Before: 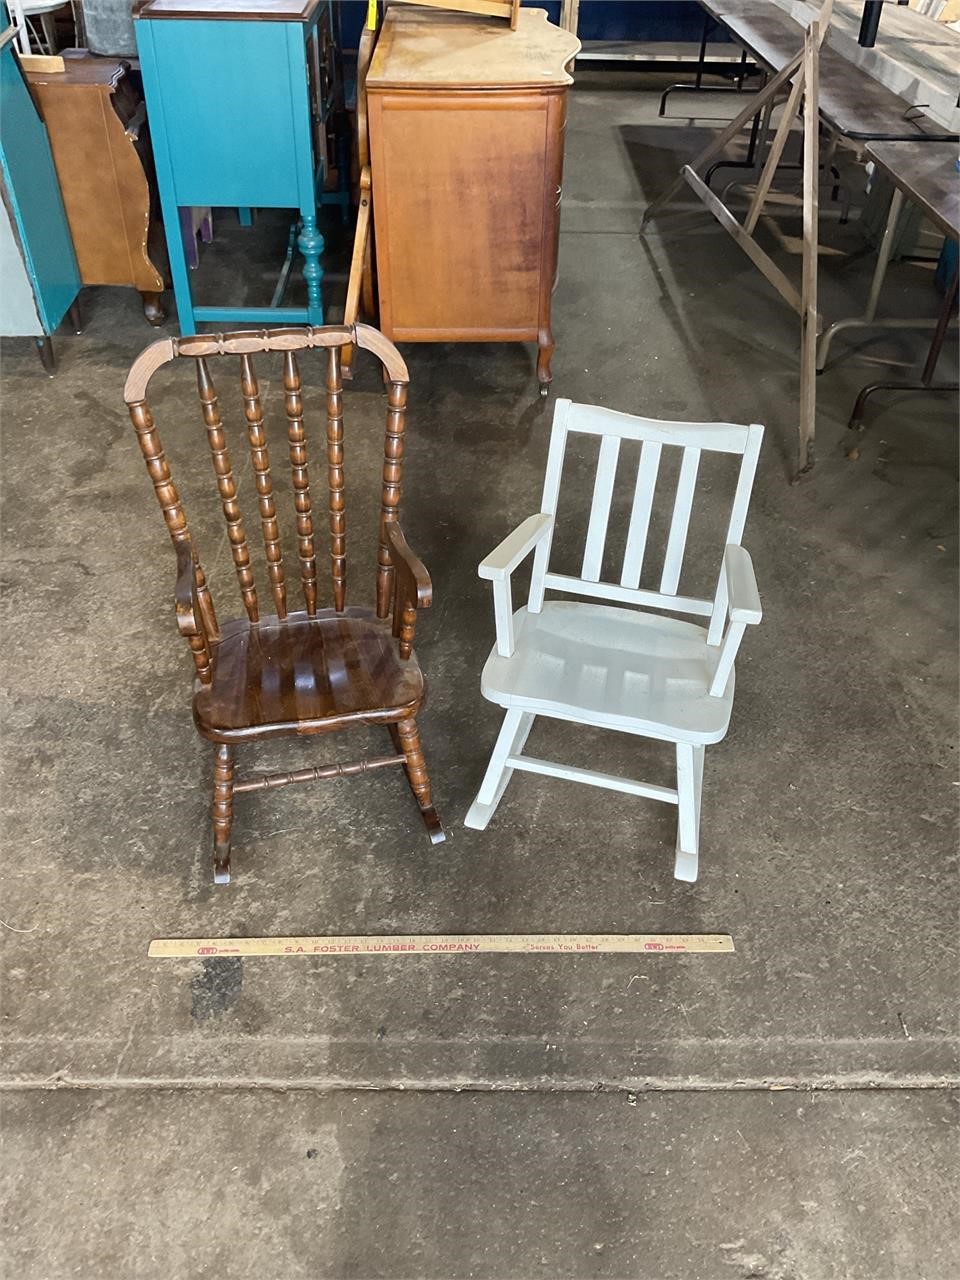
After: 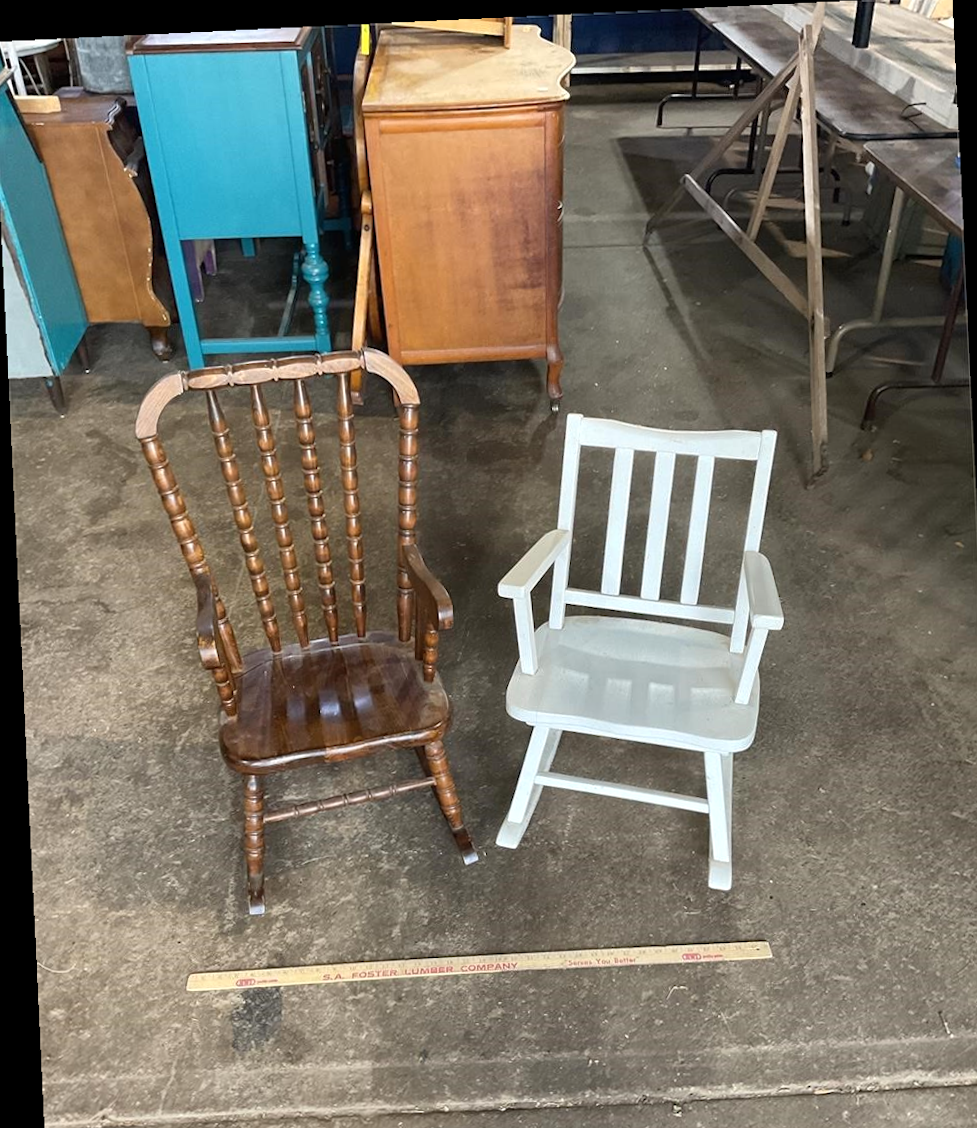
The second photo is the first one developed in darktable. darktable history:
exposure: exposure 0.127 EV, compensate highlight preservation false
crop and rotate: angle 0.2°, left 0.275%, right 3.127%, bottom 14.18%
tone equalizer: on, module defaults
rotate and perspective: rotation -2.56°, automatic cropping off
